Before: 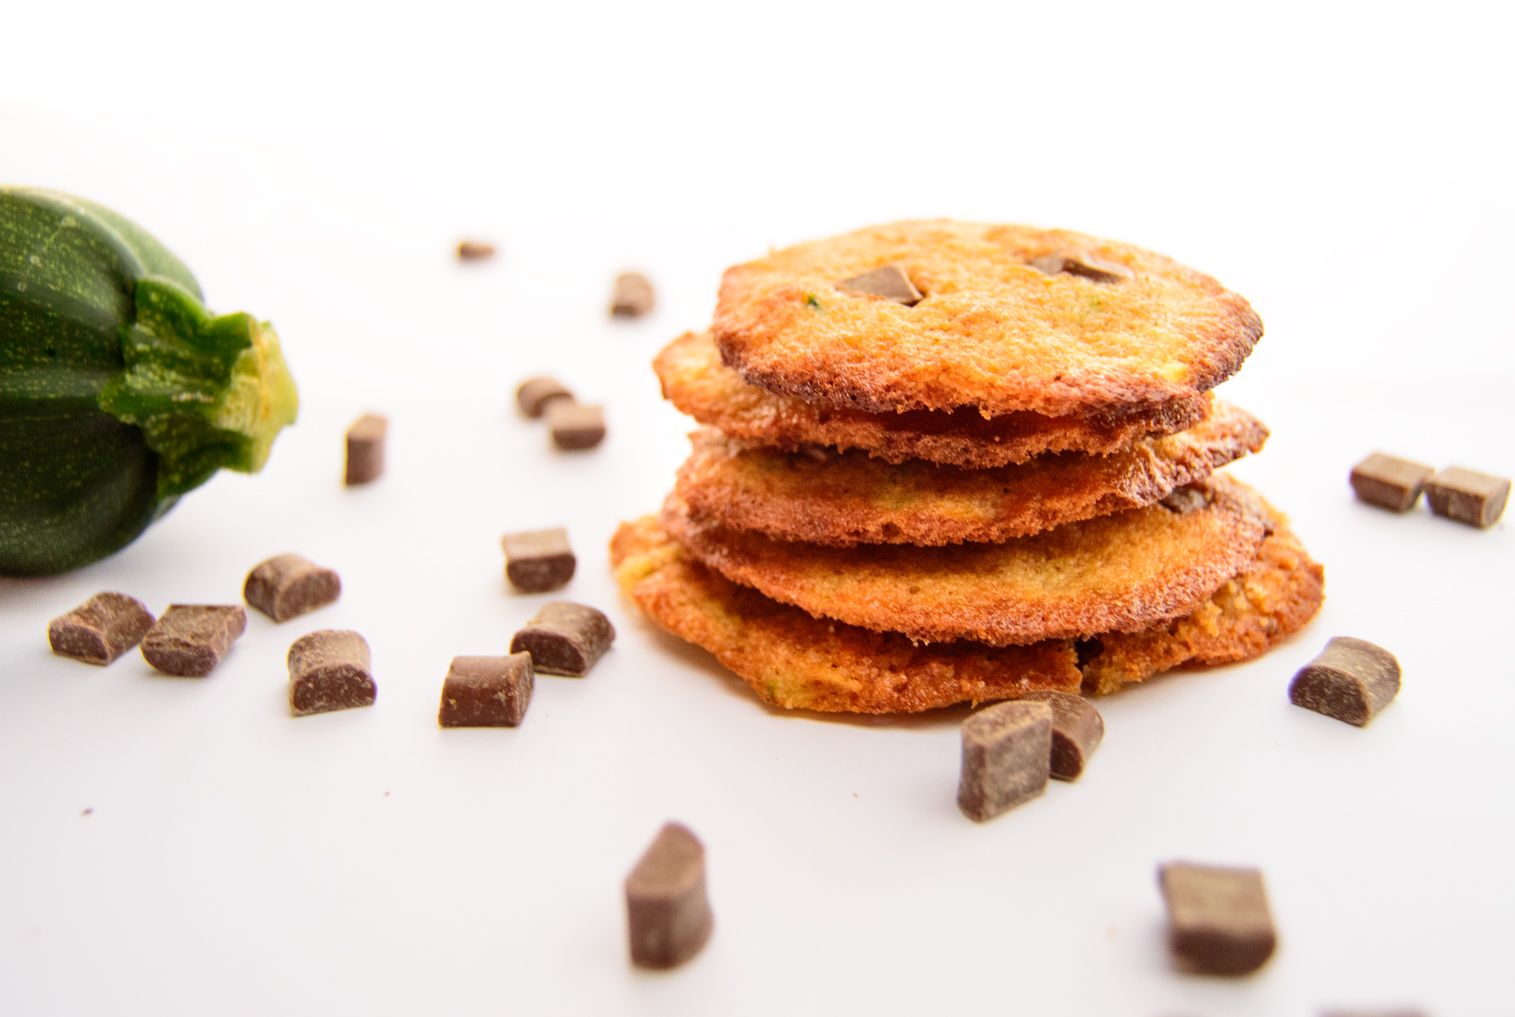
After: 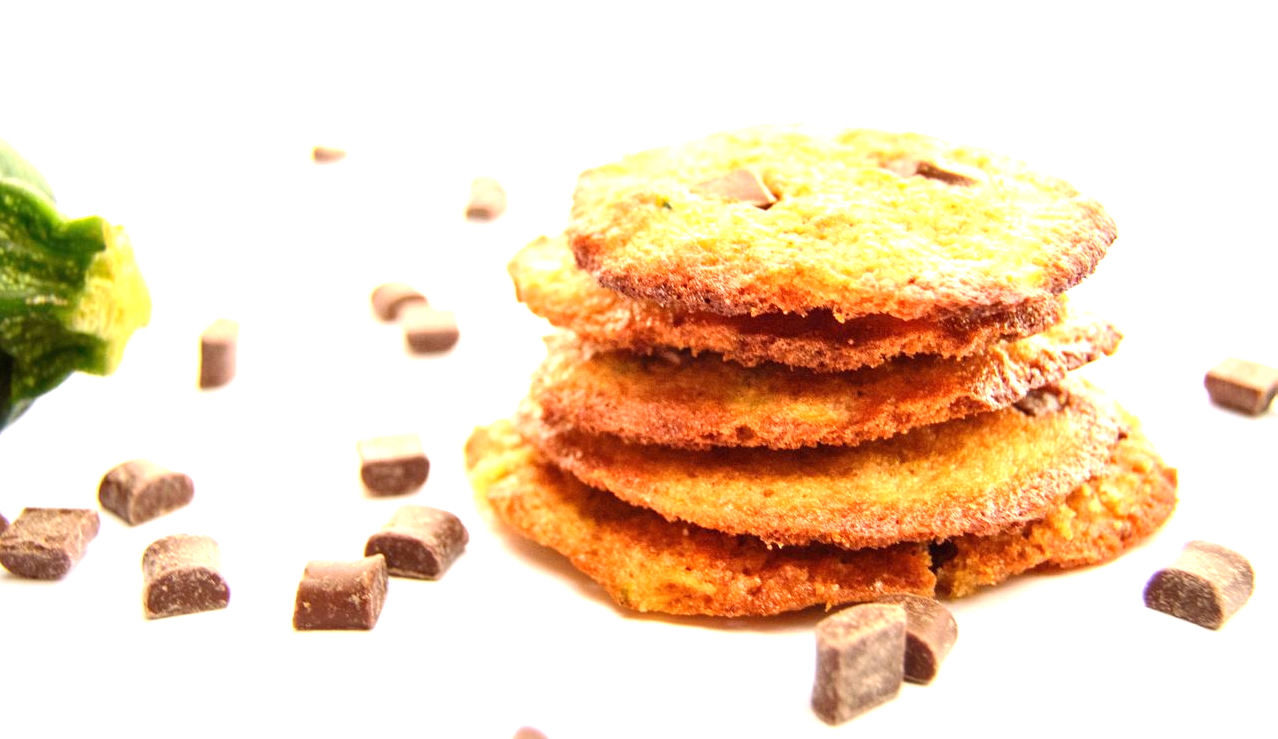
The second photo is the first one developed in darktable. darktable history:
exposure: black level correction 0, exposure 1 EV, compensate highlight preservation false
crop and rotate: left 9.648%, top 9.604%, right 5.945%, bottom 17.64%
